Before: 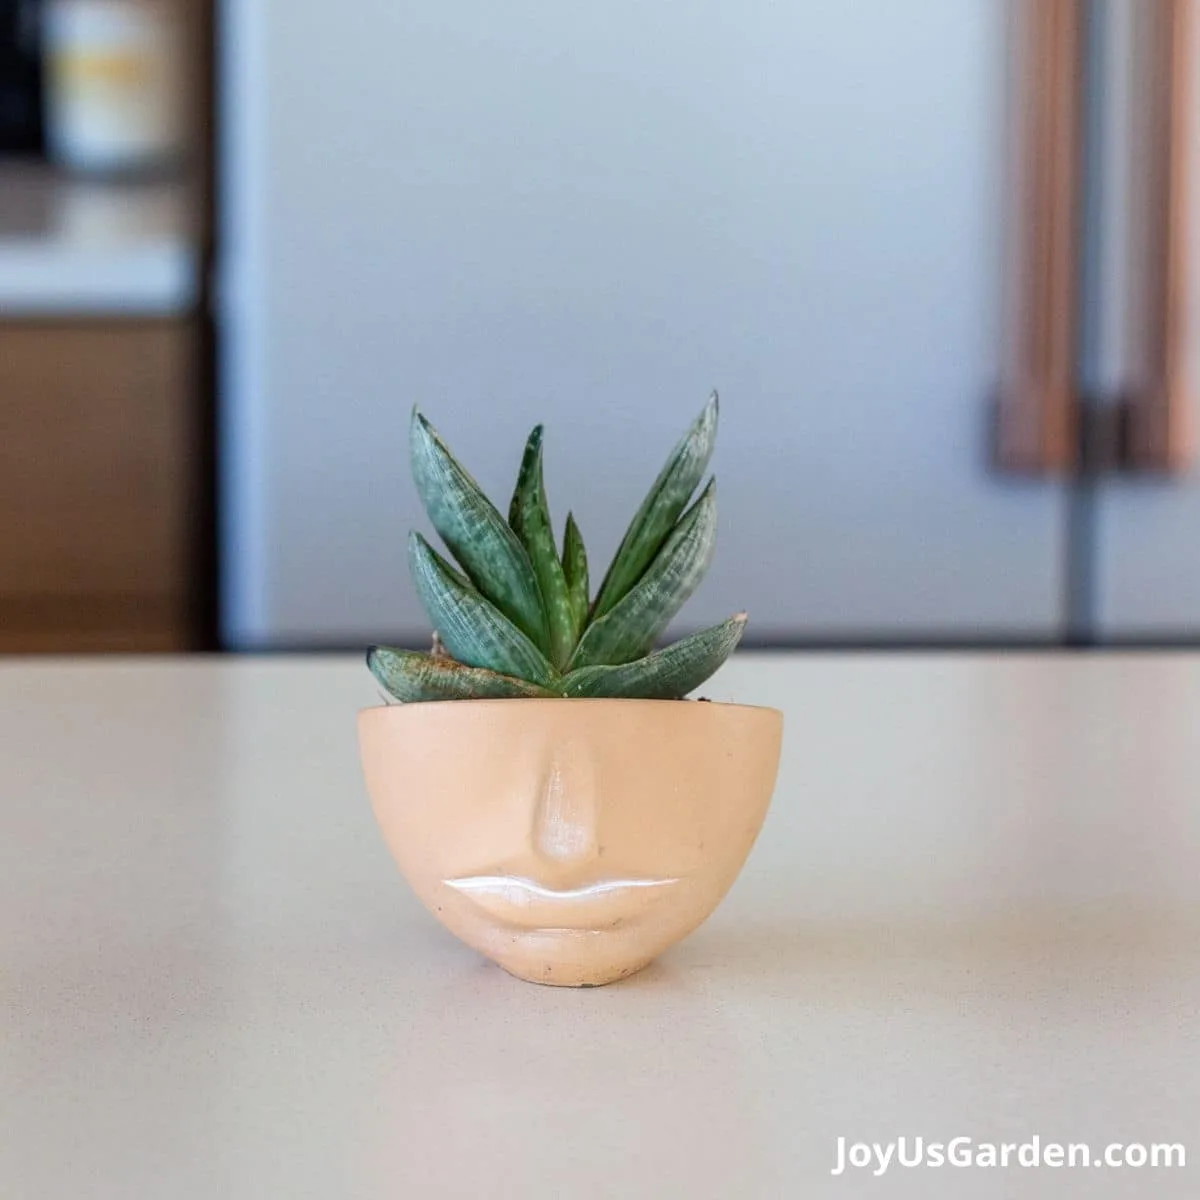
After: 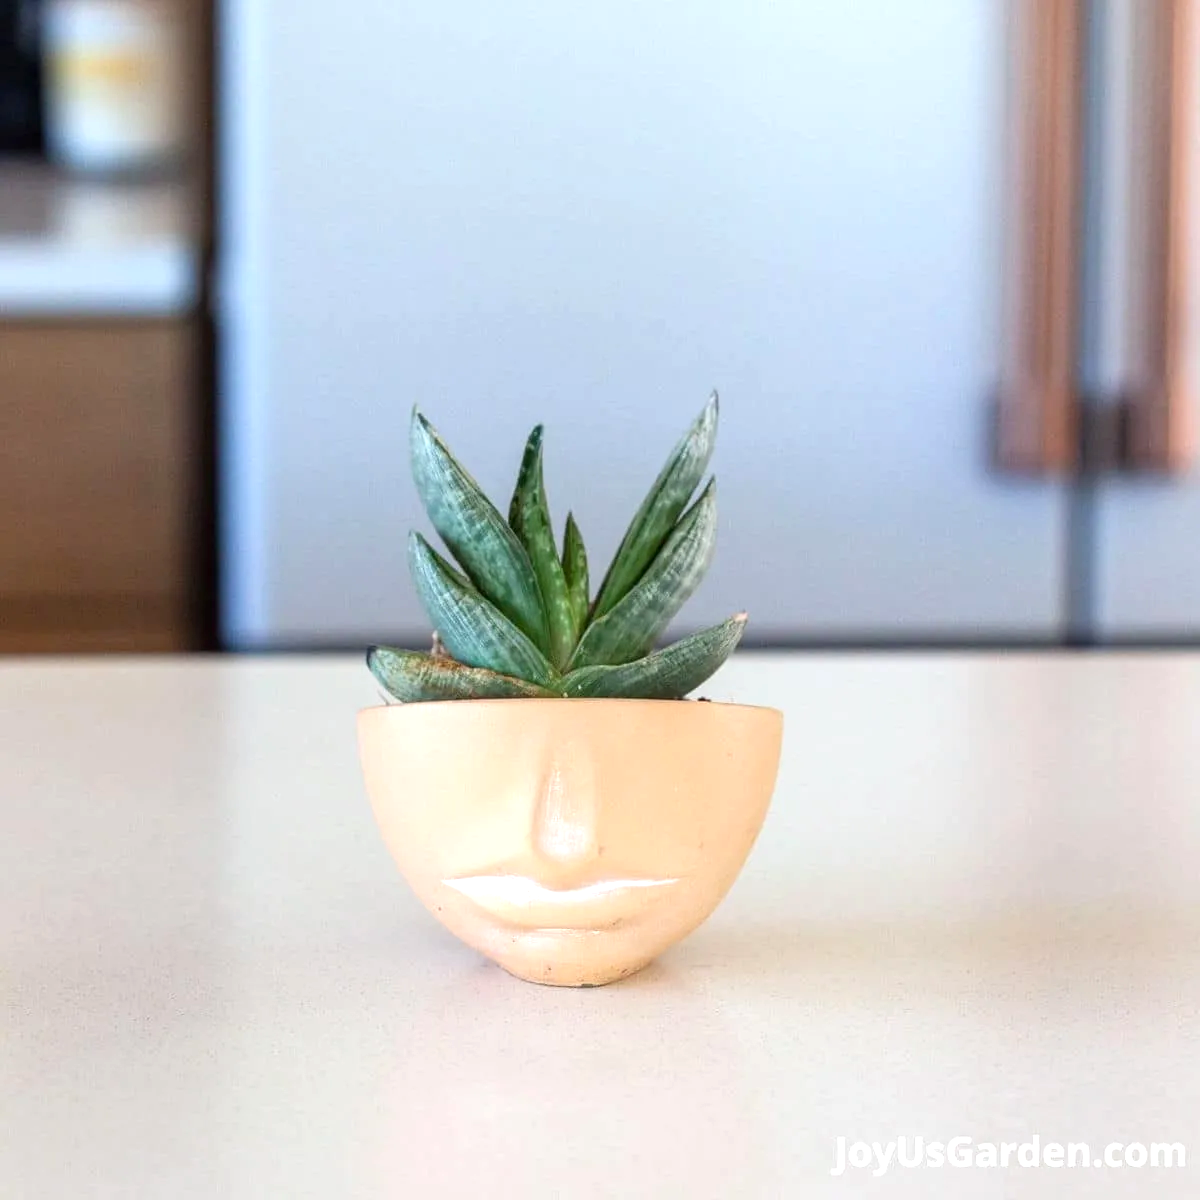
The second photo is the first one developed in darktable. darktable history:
exposure: exposure 0.6 EV, compensate highlight preservation false
tone equalizer: on, module defaults
